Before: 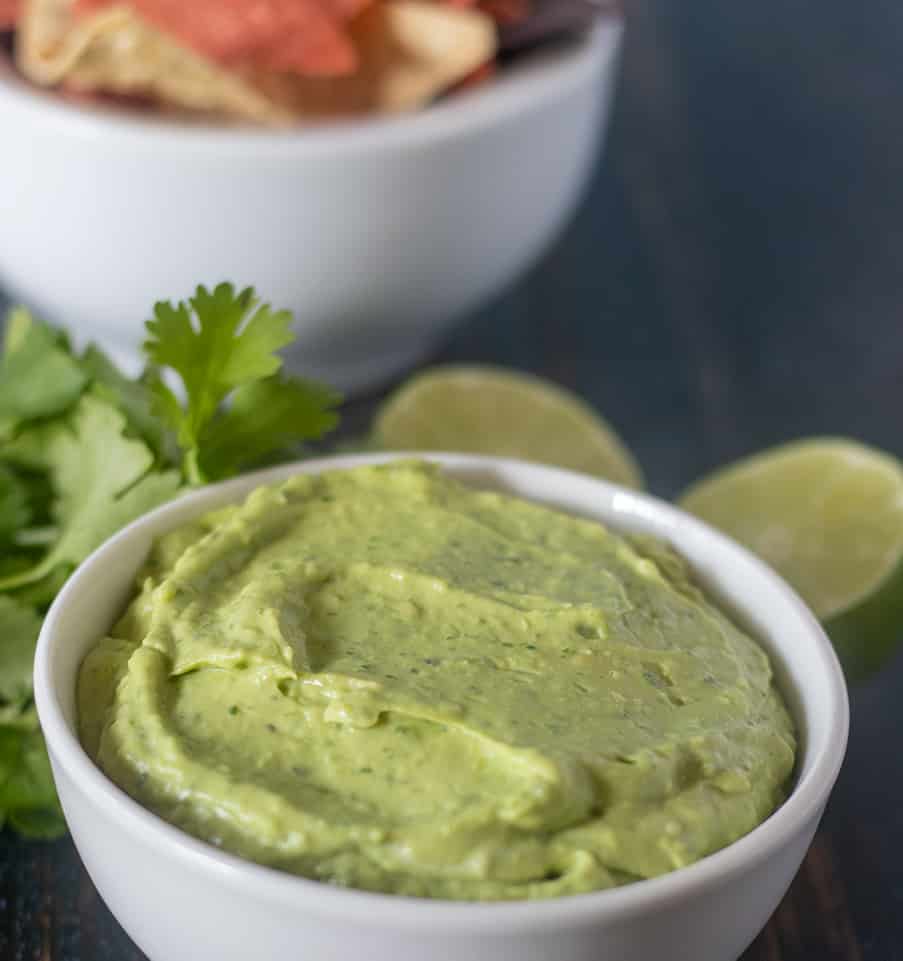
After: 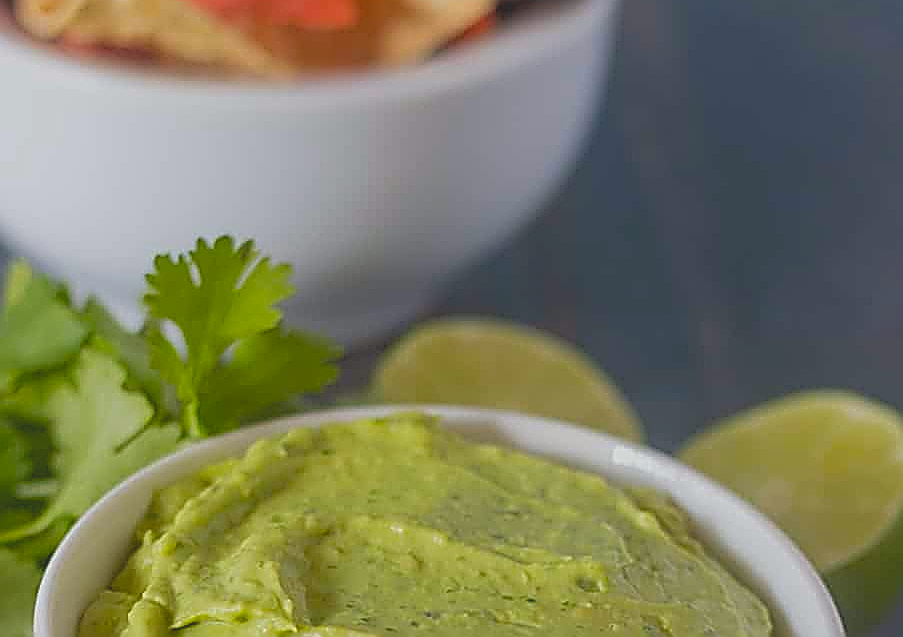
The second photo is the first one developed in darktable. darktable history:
contrast brightness saturation: contrast -0.289
sharpen: amount 1.996
crop and rotate: top 4.971%, bottom 28.707%
color balance rgb: power › chroma 0.28%, power › hue 24.95°, perceptual saturation grading › global saturation 19.612%
